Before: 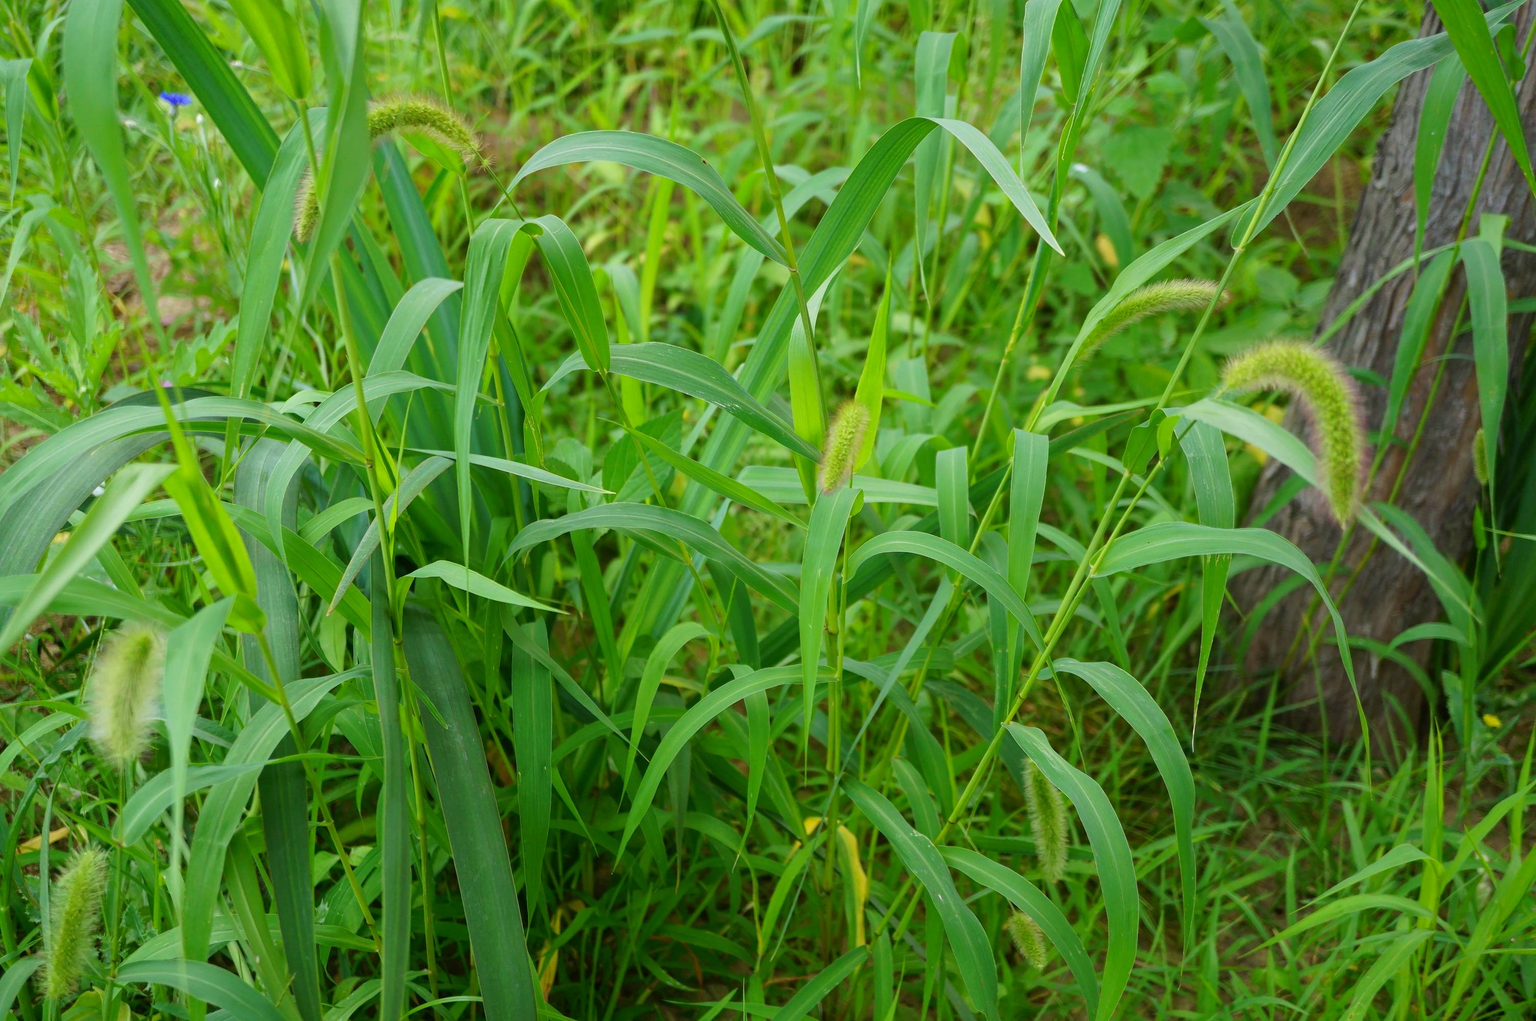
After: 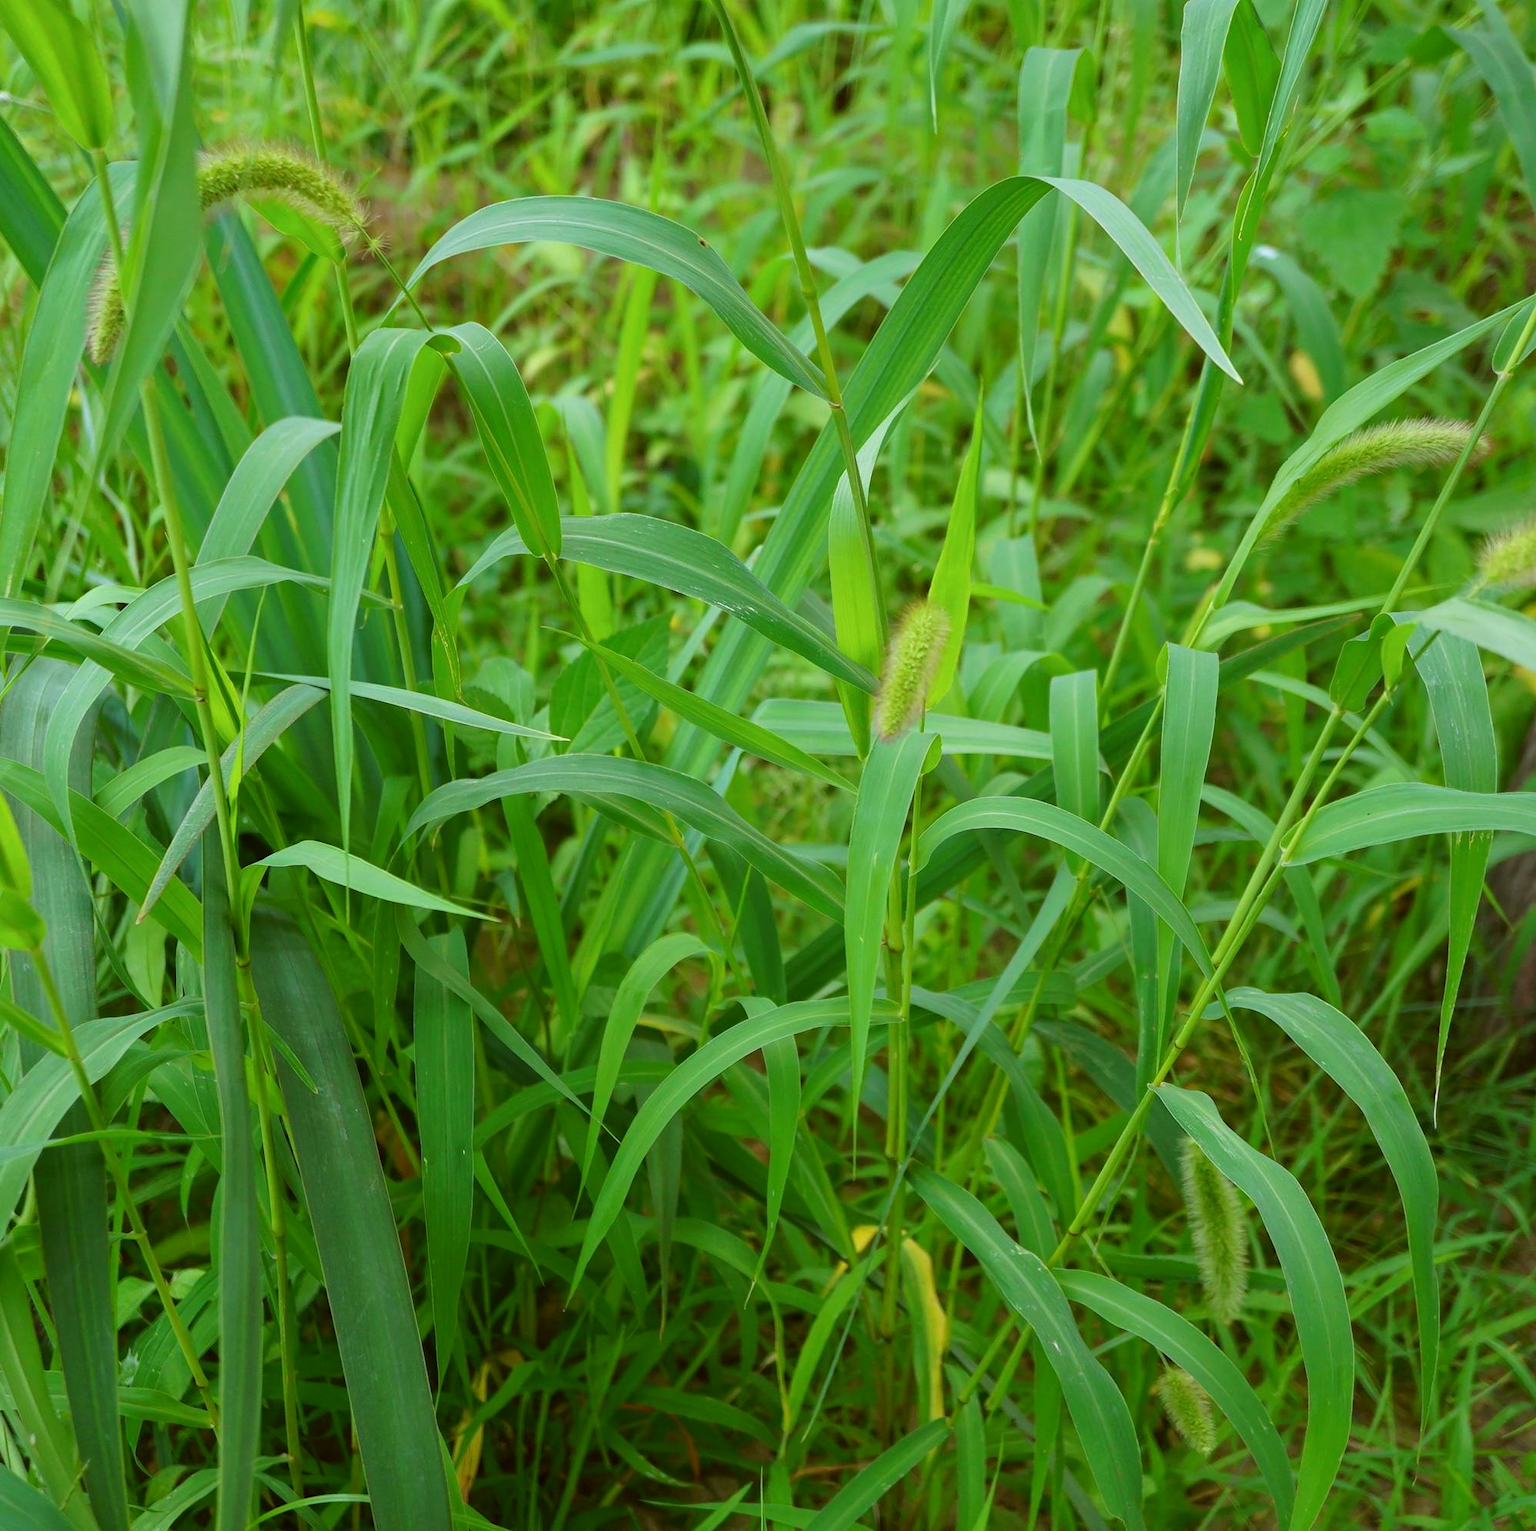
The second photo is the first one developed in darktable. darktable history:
crop: left 15.383%, right 17.904%
color correction: highlights a* -5.09, highlights b* -4.08, shadows a* 4.23, shadows b* 4.08
